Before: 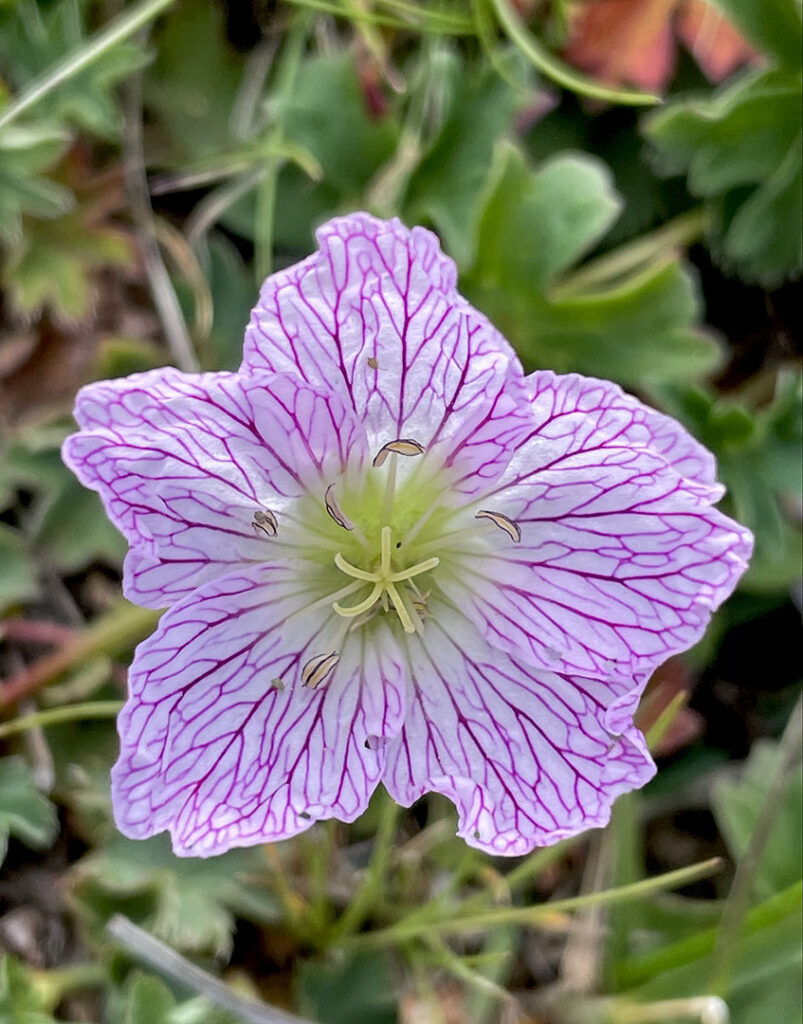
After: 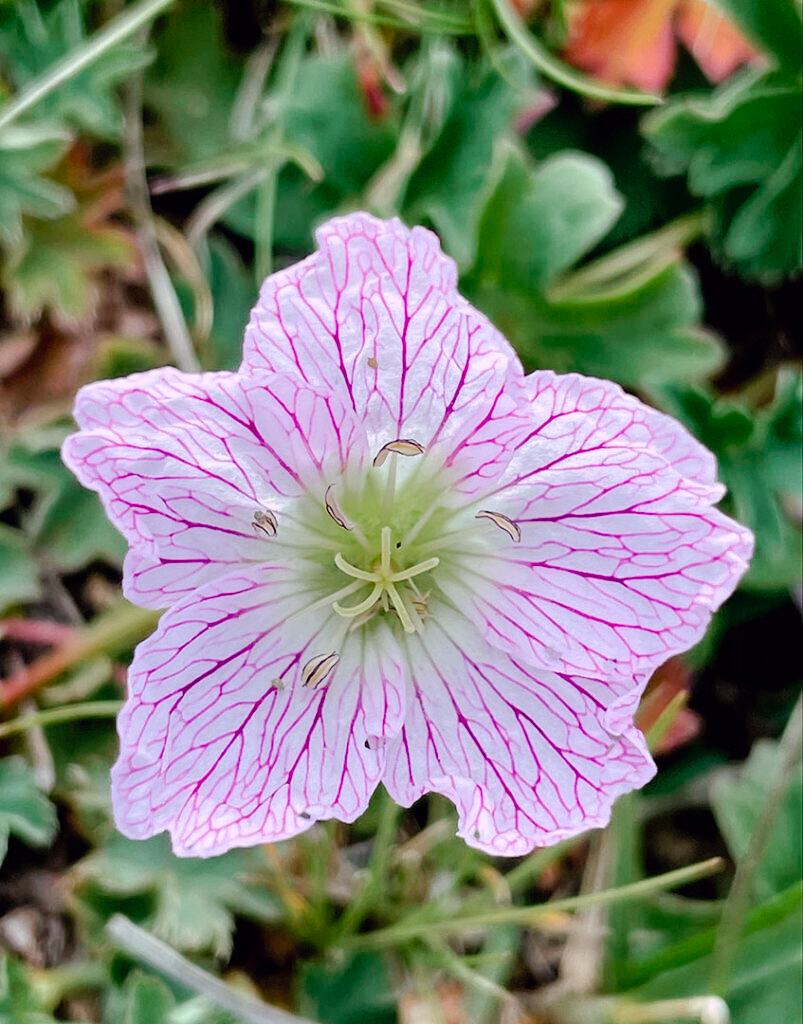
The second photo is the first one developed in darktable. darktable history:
tone curve: curves: ch0 [(0, 0) (0.003, 0.001) (0.011, 0.008) (0.025, 0.015) (0.044, 0.025) (0.069, 0.037) (0.1, 0.056) (0.136, 0.091) (0.177, 0.157) (0.224, 0.231) (0.277, 0.319) (0.335, 0.4) (0.399, 0.493) (0.468, 0.571) (0.543, 0.645) (0.623, 0.706) (0.709, 0.77) (0.801, 0.838) (0.898, 0.918) (1, 1)], preserve colors none
color look up table: target L [81.6, 83.47, 82.1, 73.75, 82.53, 79.87, 65.18, 53.99, 46.06, 42.9, 52.03, 29.85, 10.6, 201.1, 91.38, 85.02, 76.85, 72.5, 68.65, 65.32, 55.19, 53.82, 44.22, 46.05, 36.64, 33.37, 23.89, 97.33, 89.32, 72.29, 74.93, 55.07, 59.43, 55.72, 63.36, 52.49, 46.98, 47.44, 39.07, 37.11, 43.48, 25.61, 13.38, 7.917, 97.8, 89.2, 80.66, 54.87, 38.16], target a [-40.34, -25.8, -27.62, -65.89, -33.63, -58.77, -54.08, -13.82, -25.46, -37.05, -40.04, -24.04, -15.36, 0, -3.076, 3.663, 20.09, 4.538, 35.63, 63.53, 31.64, 58.95, 38.09, 74.3, 4.028, 0.064, 33.1, 13.64, 24.57, 0.575, 46.55, -3.424, 25.78, 81.46, 79.09, 16.2, 10.74, 69.27, 11.04, 45.47, 63.46, 24.71, 17.78, 14.41, -27.21, -58.33, -43.75, -25.62, -13.75], target b [32.47, 47.37, 22.79, 40.47, 5.455, 8.571, 24.55, 16.36, 33.02, 27.02, -0.042, 19.7, 5.759, -0.001, 22.36, 1.066, 82.32, 46.94, 62.28, 2.541, 22.45, 44.9, 43.67, 20.99, 12.54, 30.11, 27.72, -7.479, -20.94, -25.94, -29.87, -53.87, -29.11, -24.14, -49.36, -66.41, -7.109, -18.09, -35.15, -11.75, -56.85, -64.82, -34.49, -10.93, -6.91, -21.76, -21.25, -16.73, -20.95], num patches 49
